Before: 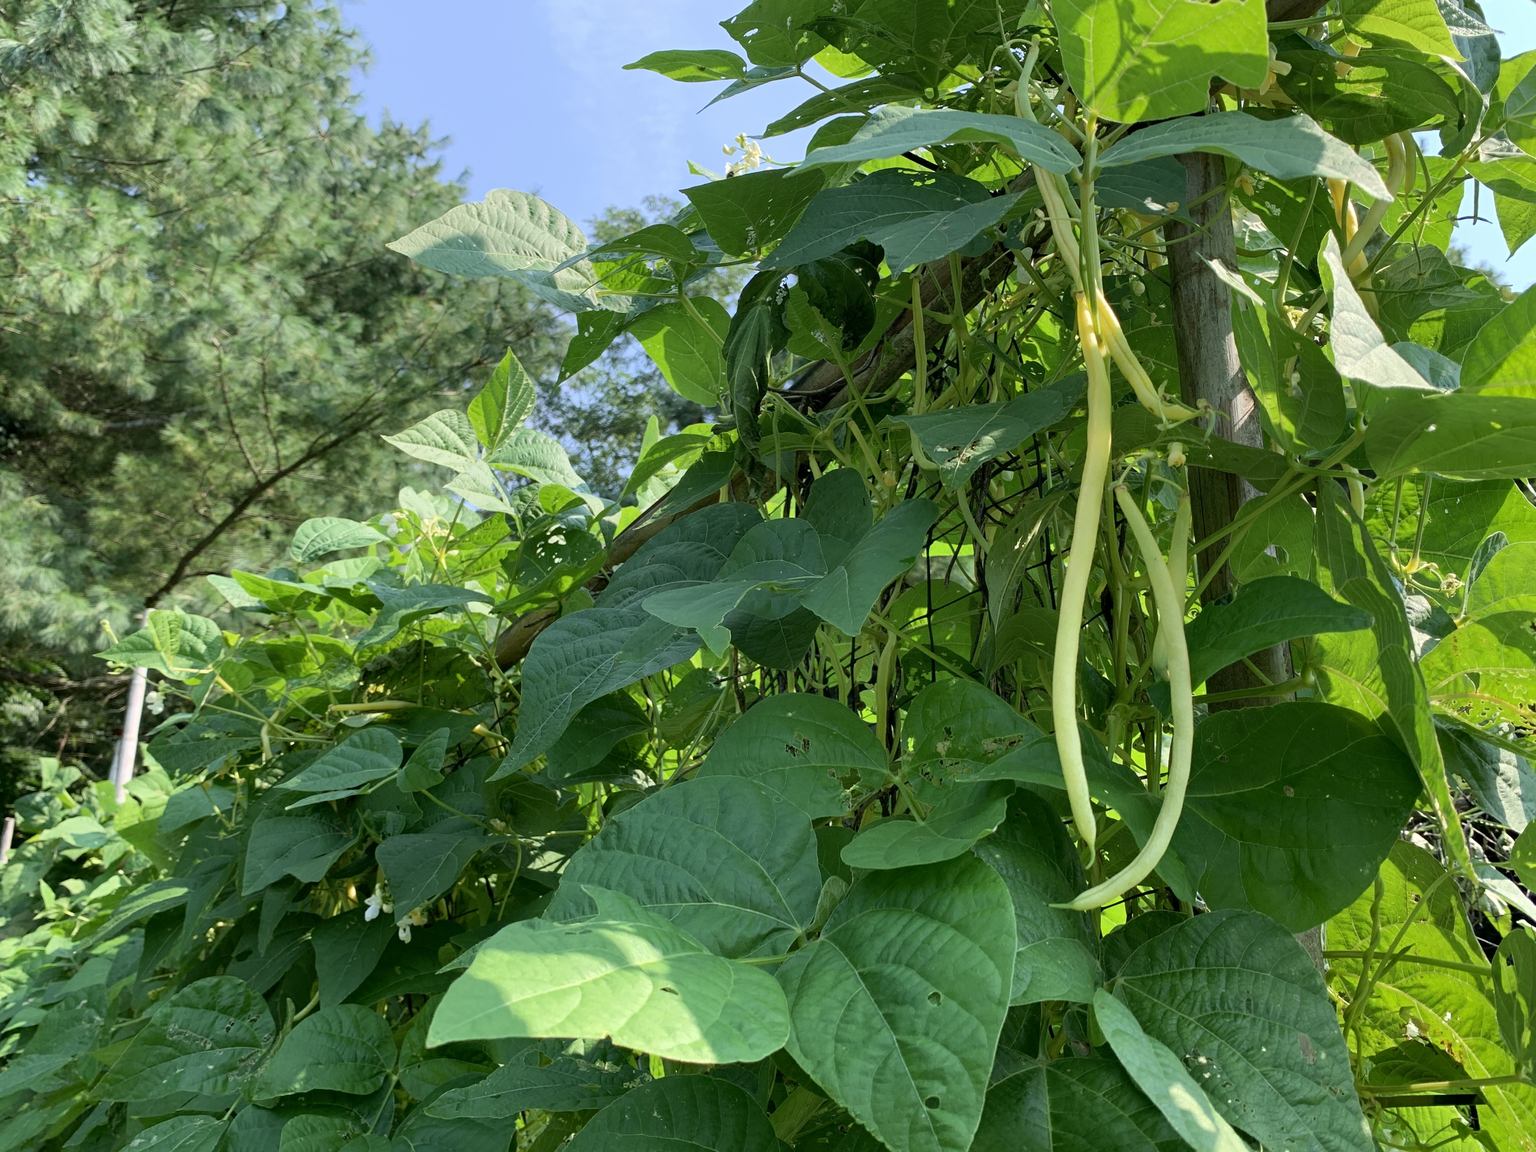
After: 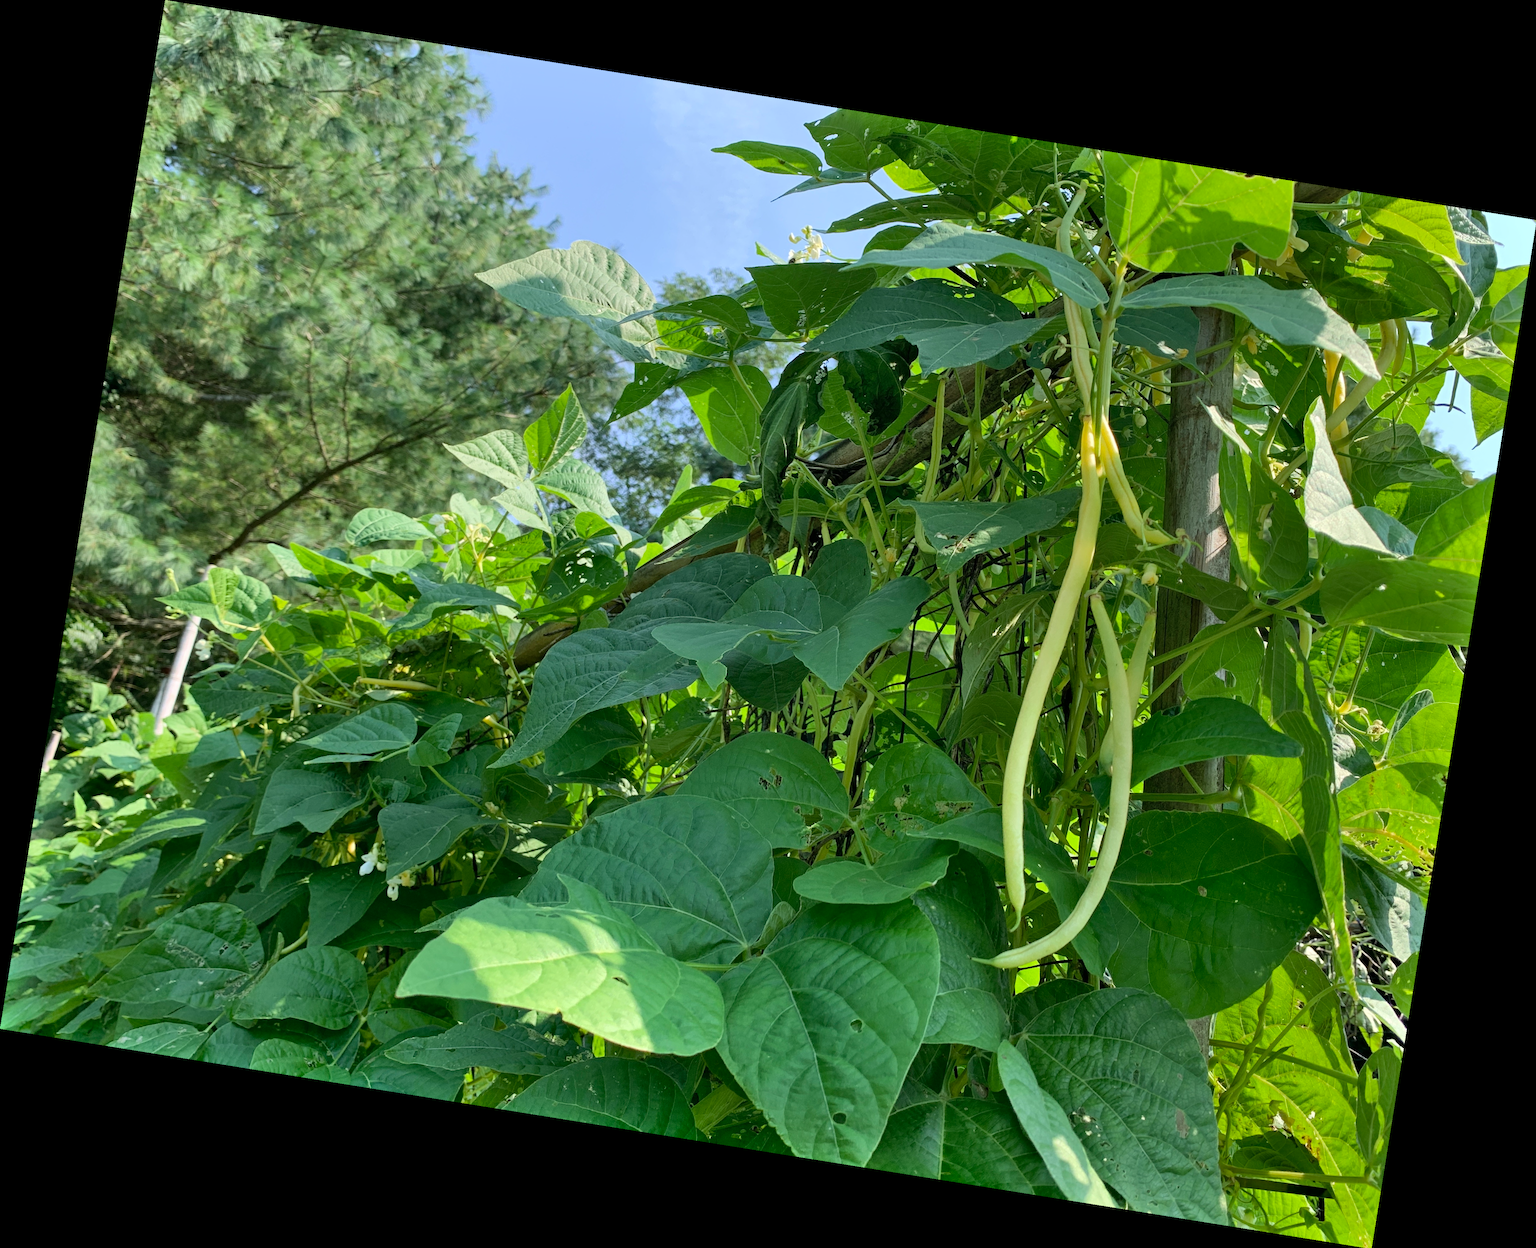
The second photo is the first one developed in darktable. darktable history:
rotate and perspective: rotation 9.12°, automatic cropping off
shadows and highlights: shadows 52.34, highlights -28.23, soften with gaussian
